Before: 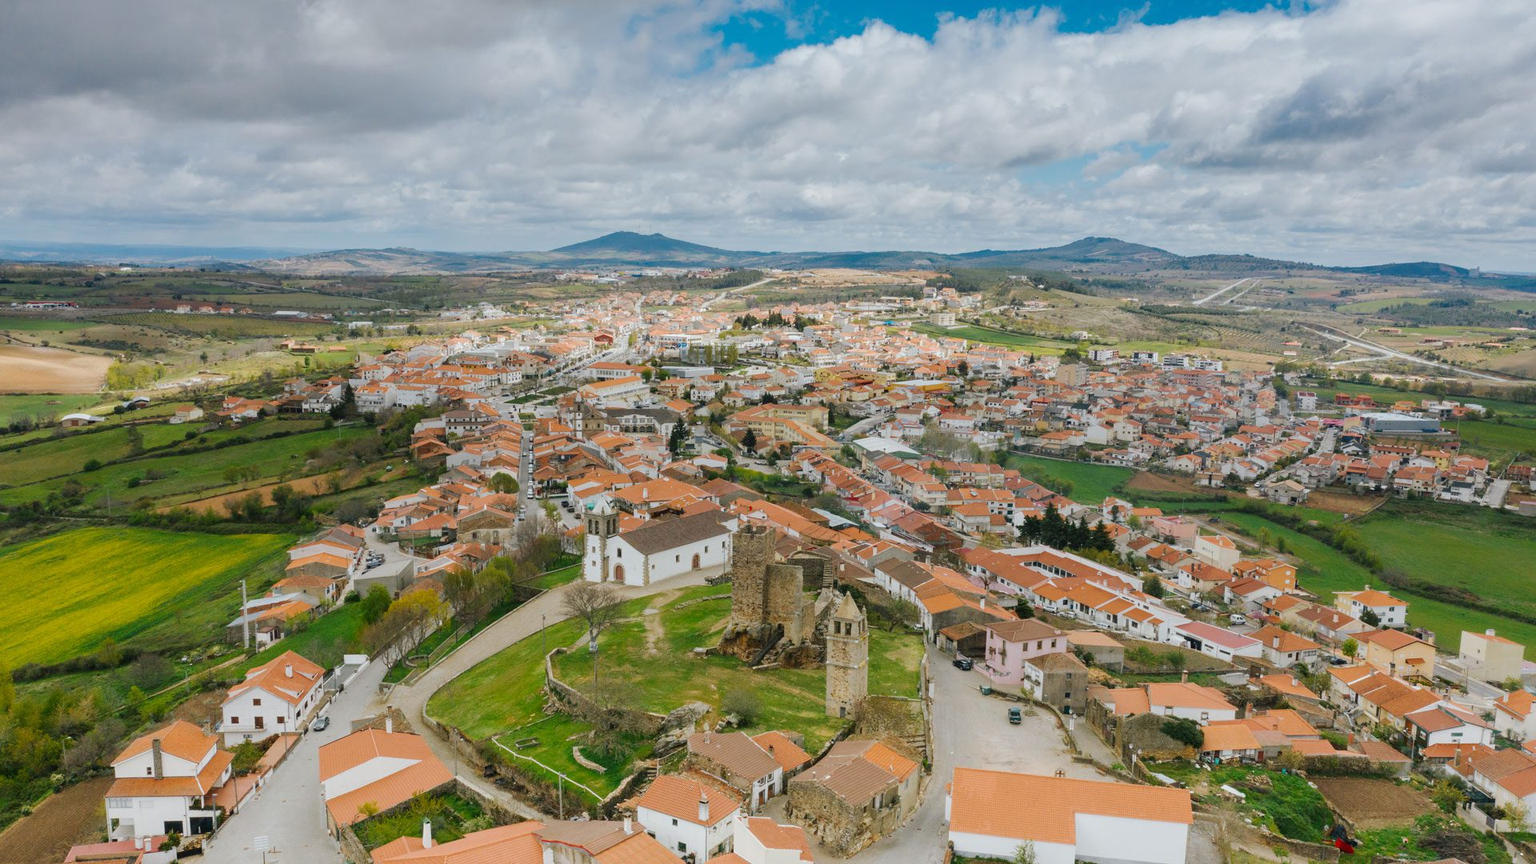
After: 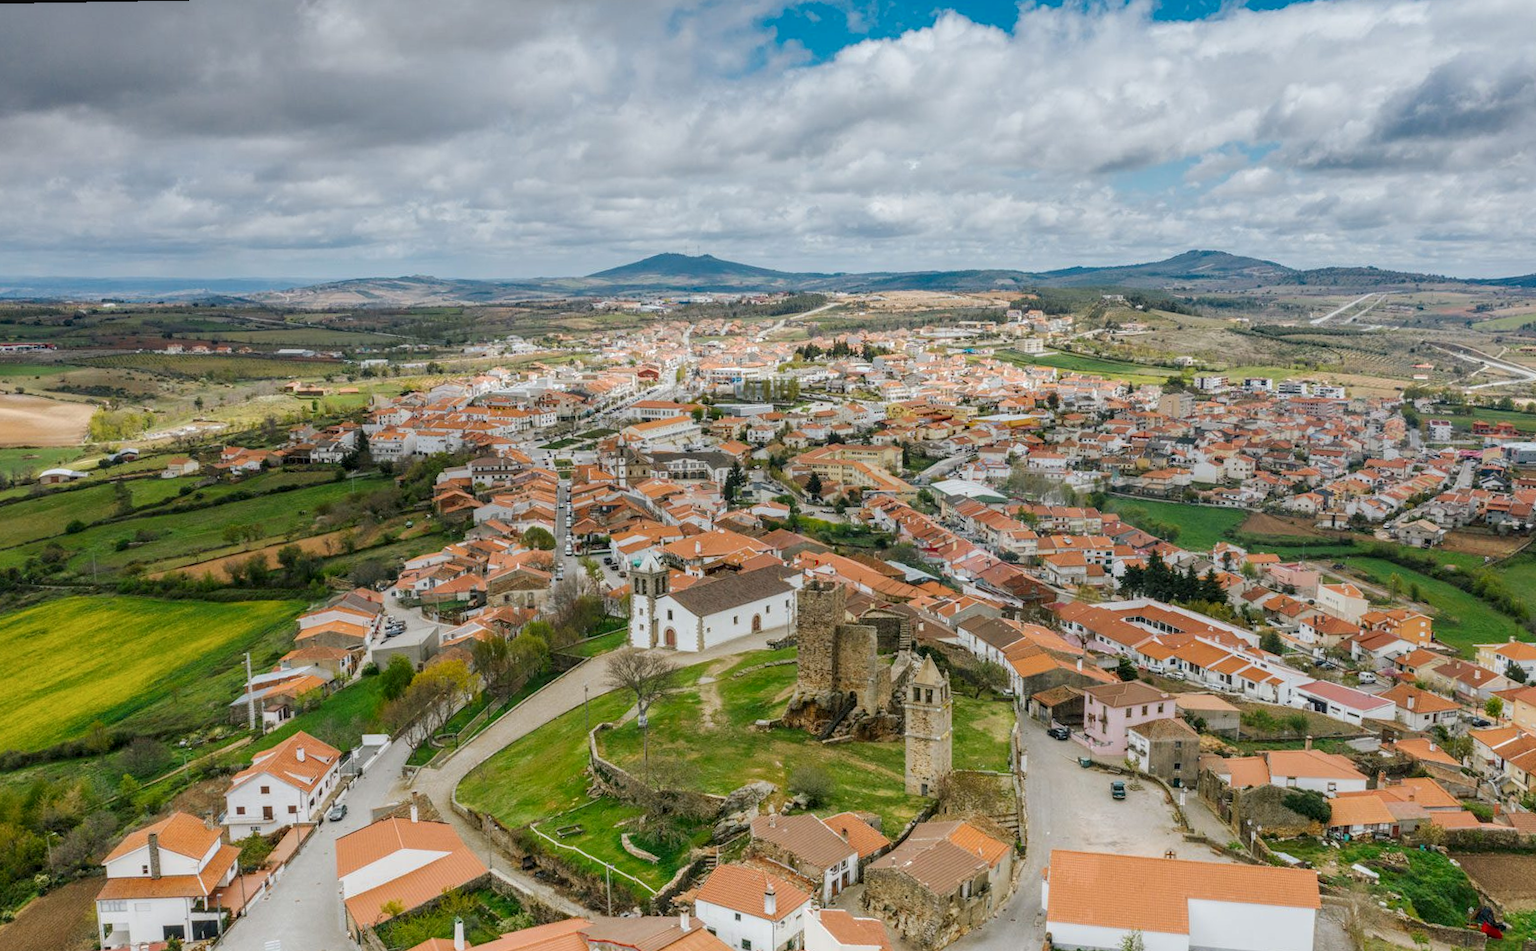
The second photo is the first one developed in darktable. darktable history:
crop and rotate: left 1.088%, right 8.807%
rotate and perspective: rotation -1°, crop left 0.011, crop right 0.989, crop top 0.025, crop bottom 0.975
local contrast: highlights 0%, shadows 0%, detail 133%
